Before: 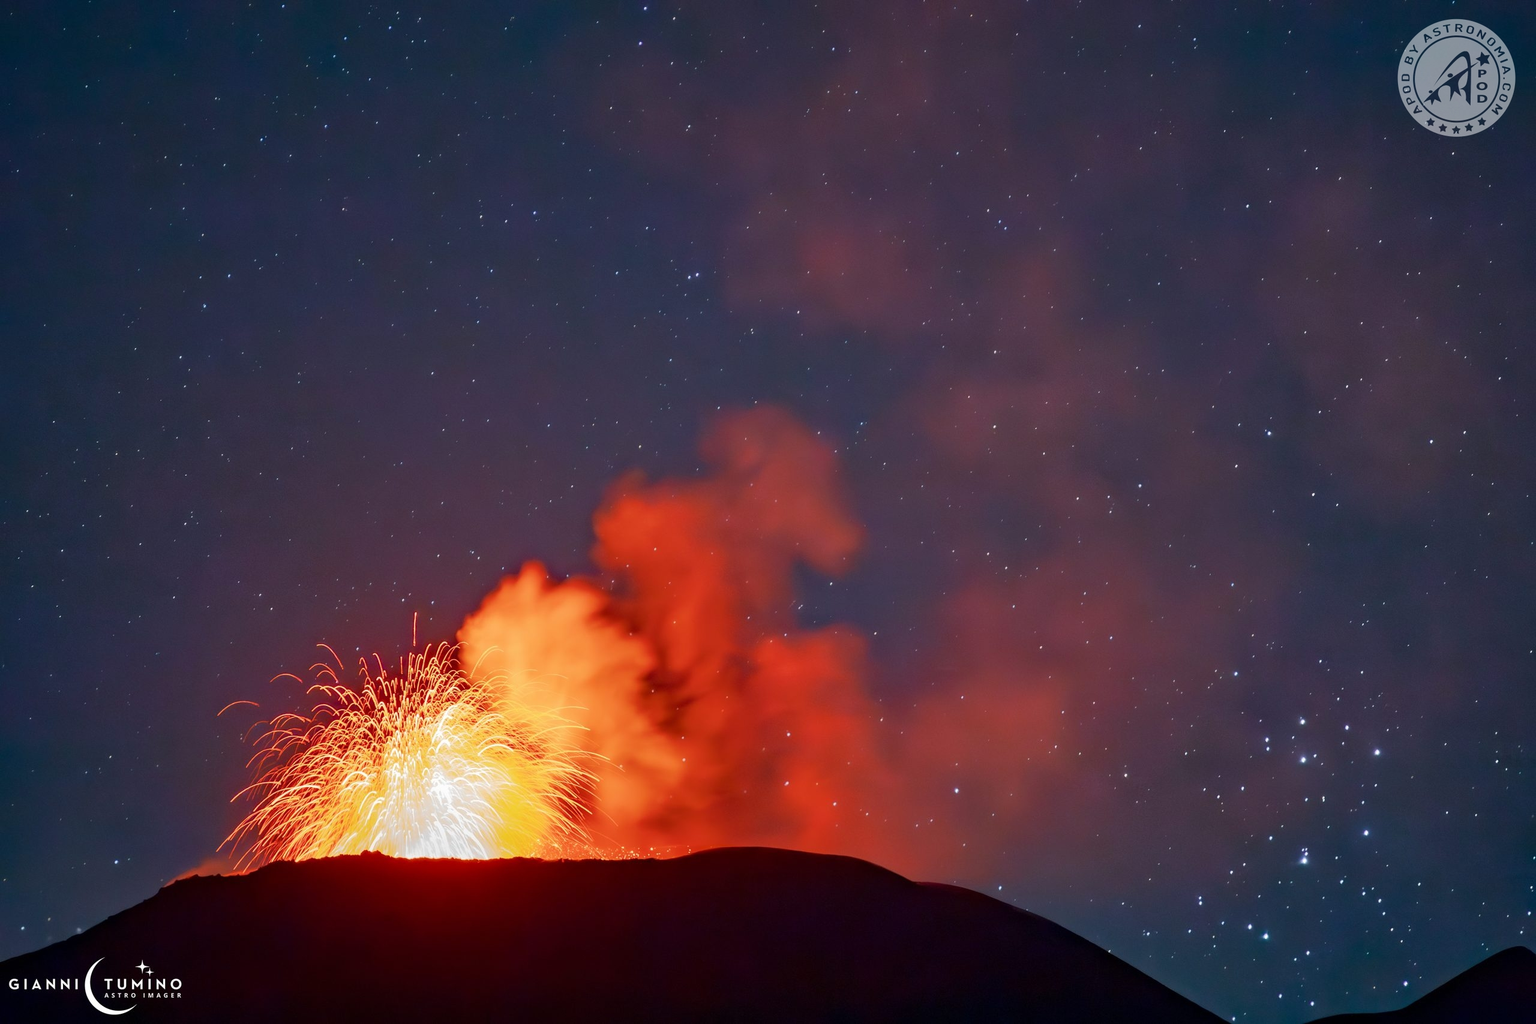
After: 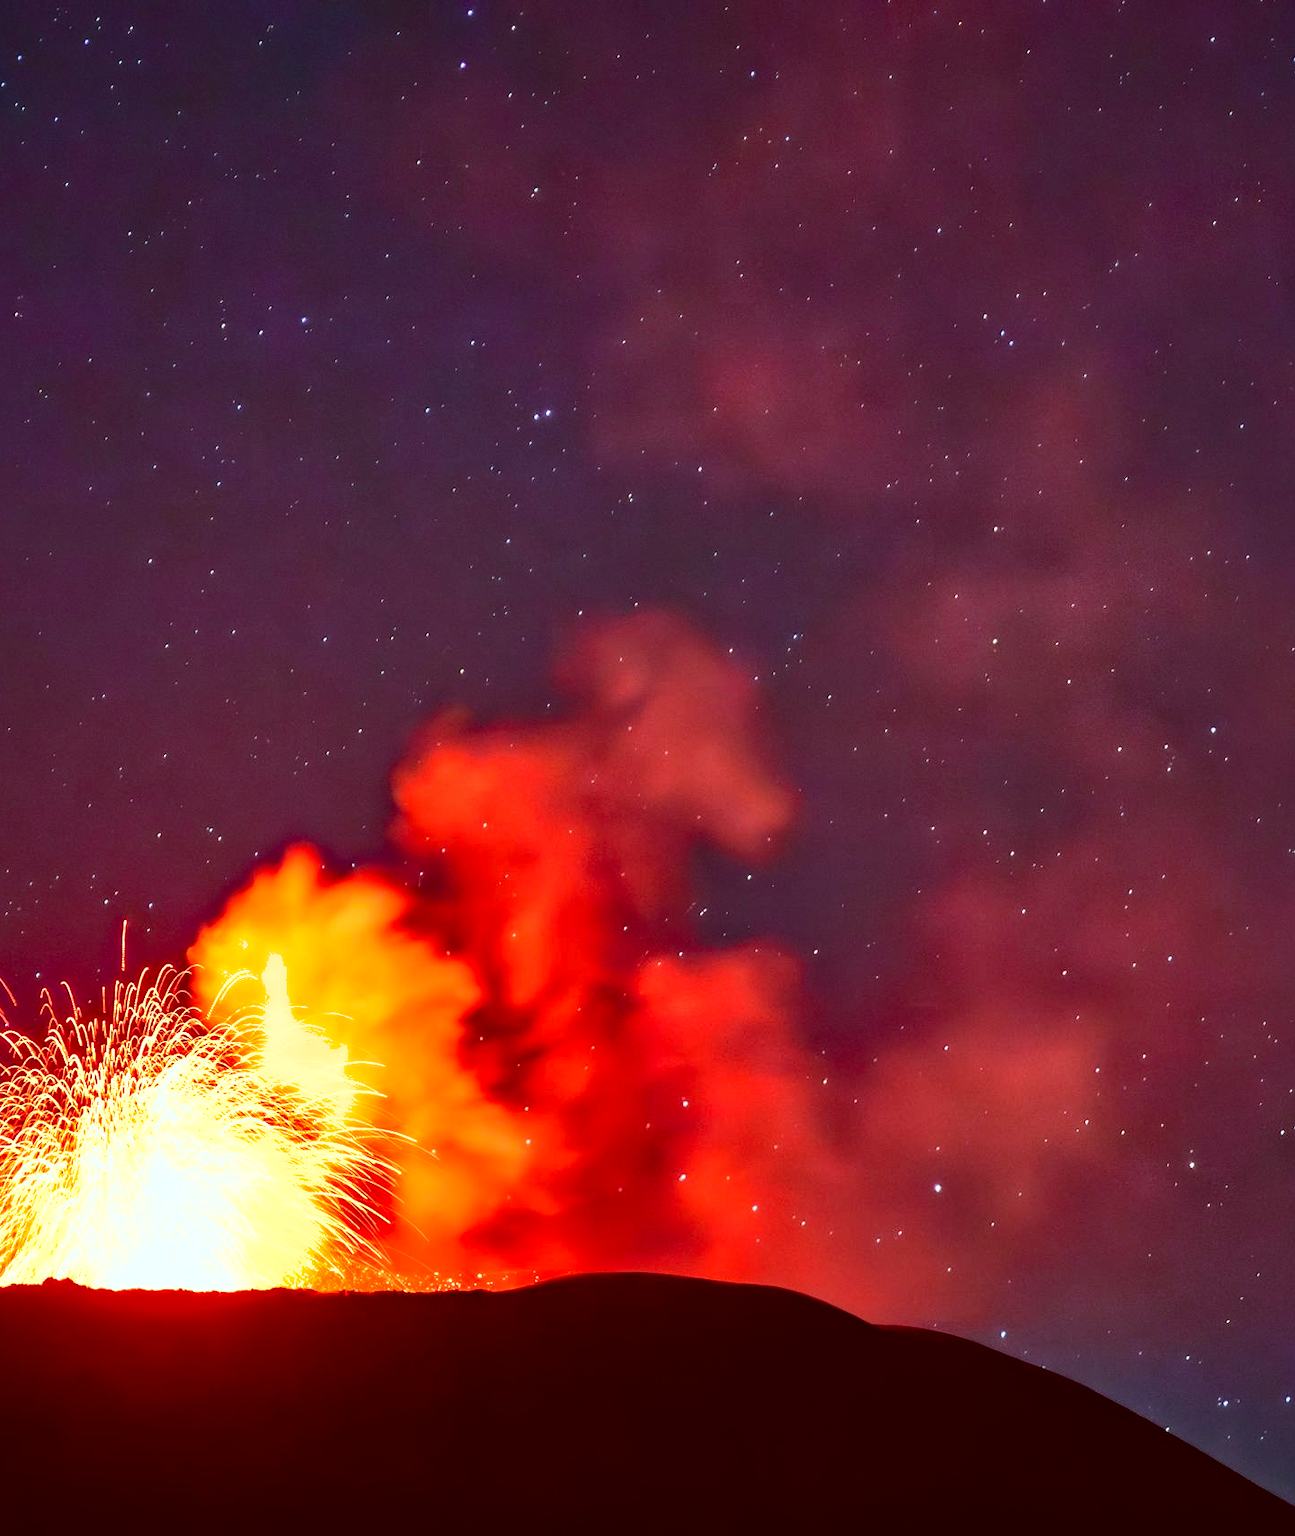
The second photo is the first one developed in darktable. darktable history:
color correction: highlights a* -7.23, highlights b* -0.161, shadows a* 20.08, shadows b* 11.73
contrast brightness saturation: contrast 0.15, brightness -0.01, saturation 0.1
crop: left 21.674%, right 22.086%
shadows and highlights: on, module defaults
tone equalizer: -8 EV -1.08 EV, -7 EV -1.01 EV, -6 EV -0.867 EV, -5 EV -0.578 EV, -3 EV 0.578 EV, -2 EV 0.867 EV, -1 EV 1.01 EV, +0 EV 1.08 EV, edges refinement/feathering 500, mask exposure compensation -1.57 EV, preserve details no
